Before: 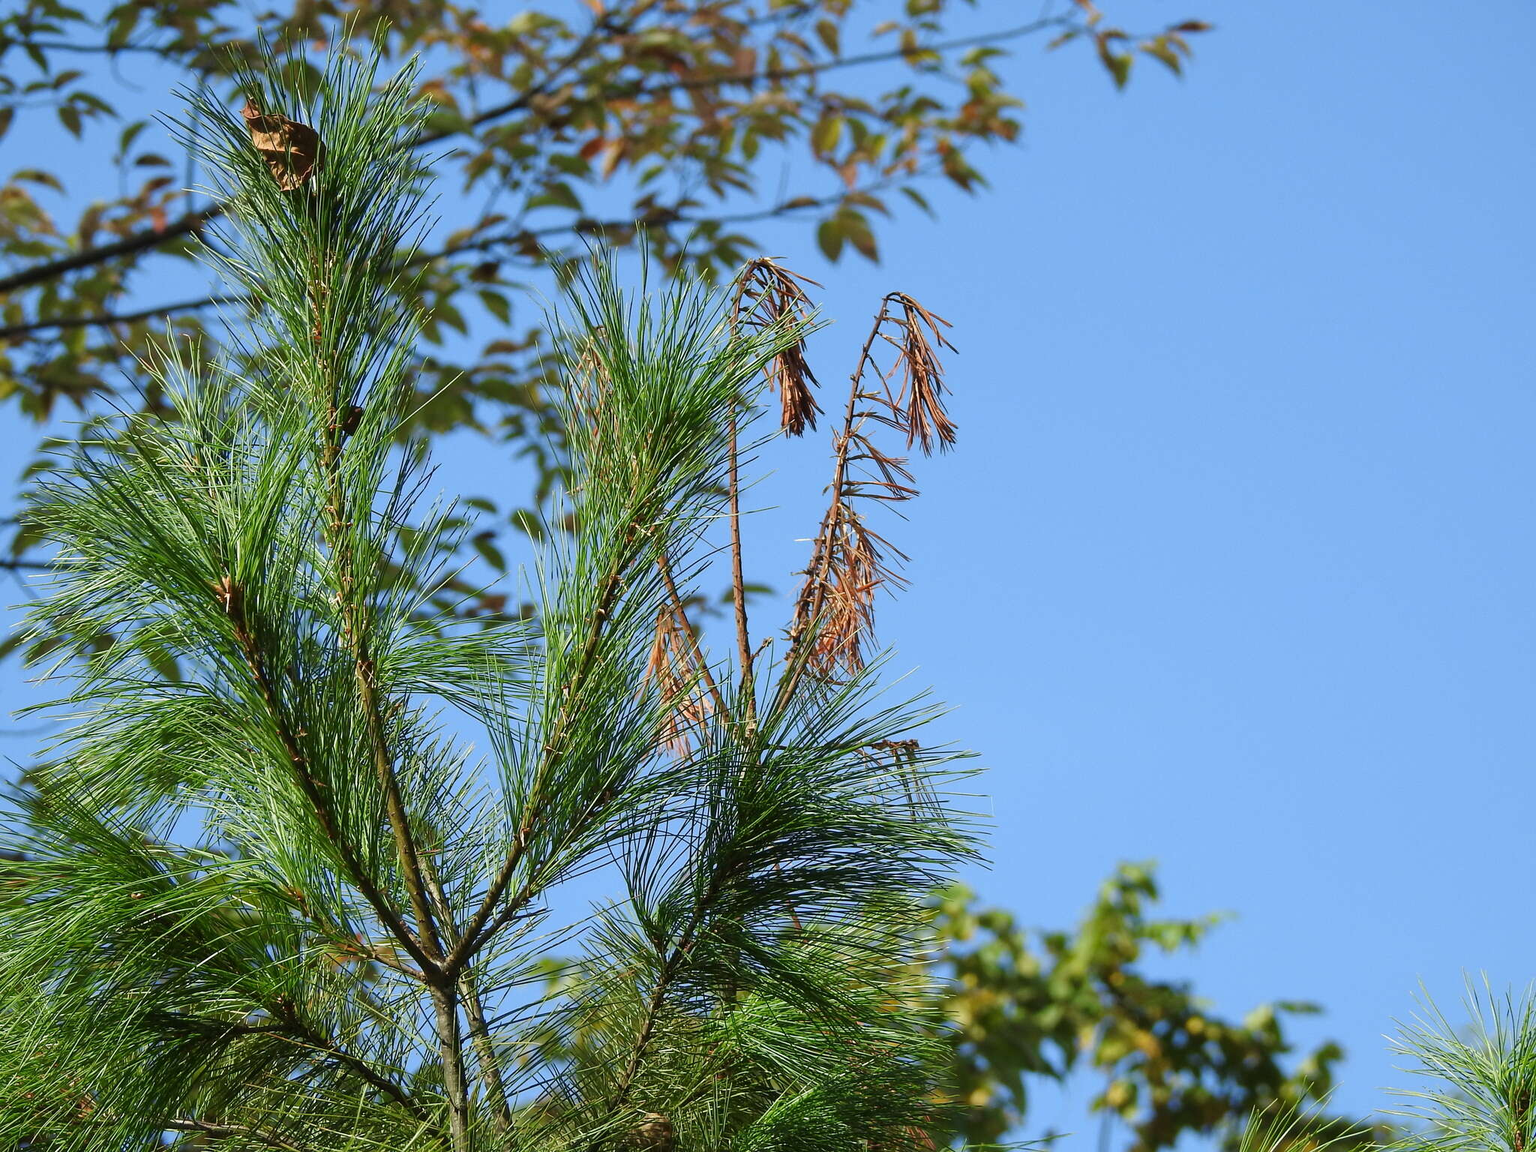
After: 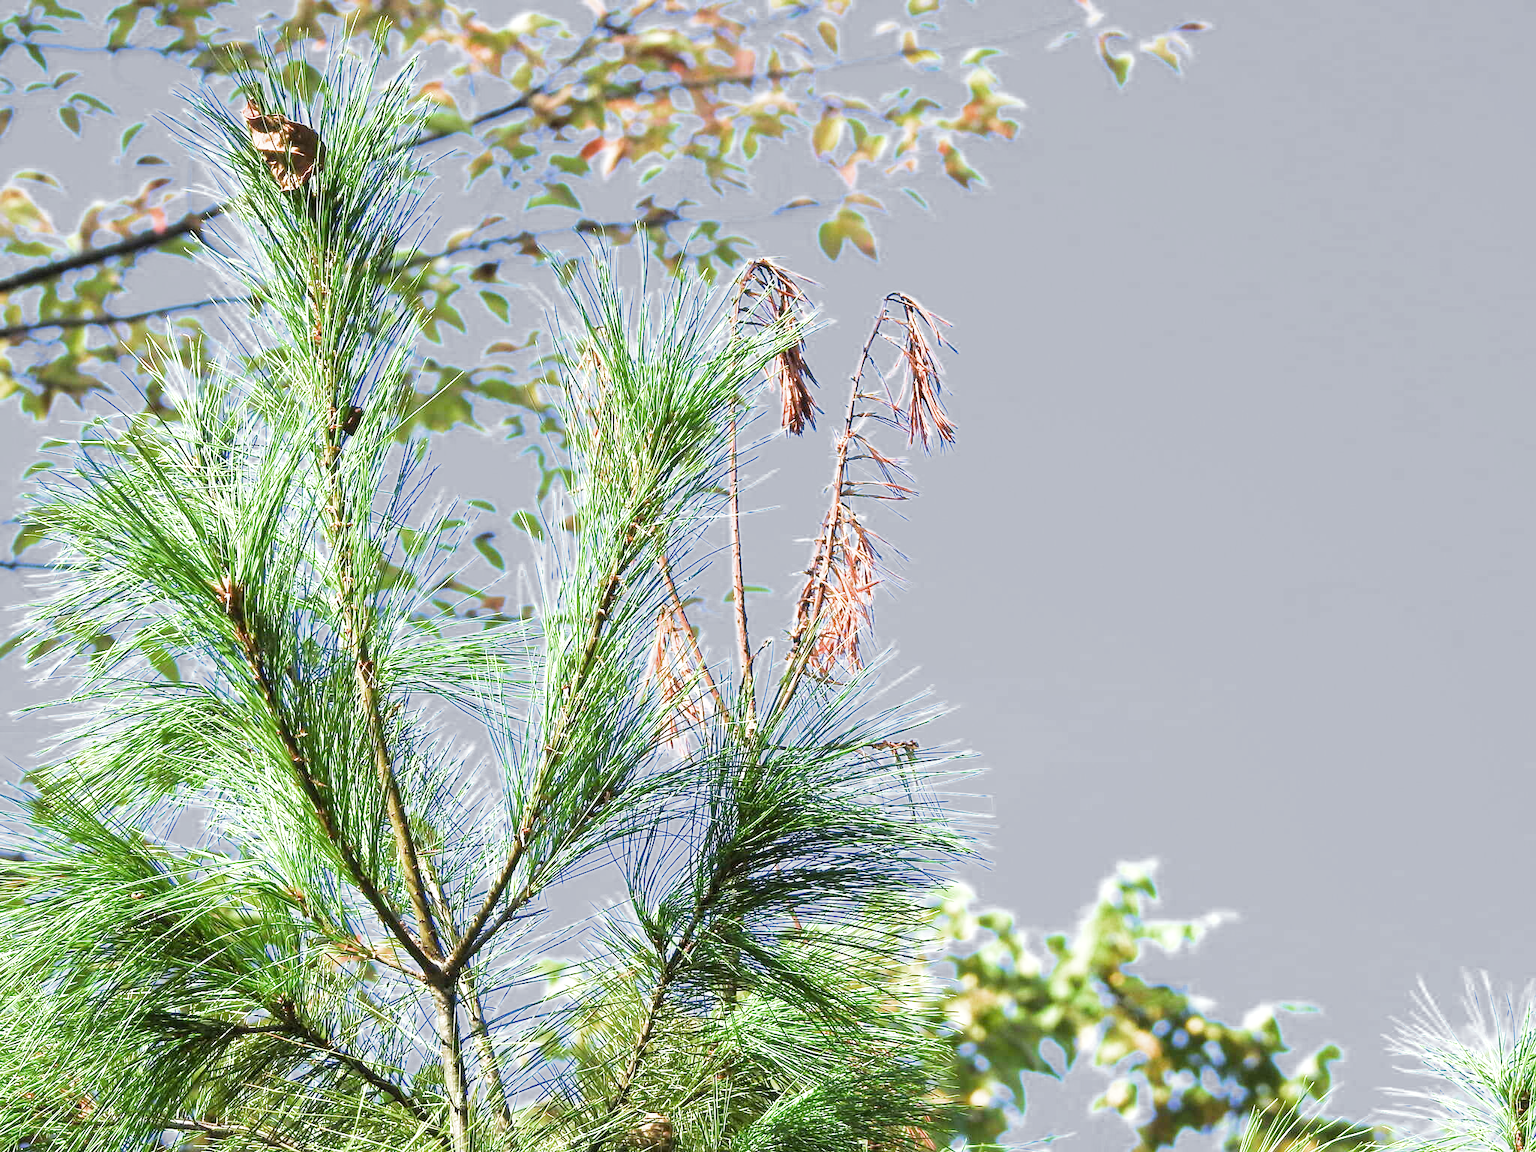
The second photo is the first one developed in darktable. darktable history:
exposure: exposure 1.089 EV, compensate highlight preservation false
filmic rgb: middle gray luminance 9.23%, black relative exposure -10.55 EV, white relative exposure 3.45 EV, threshold 6 EV, target black luminance 0%, hardness 5.98, latitude 59.69%, contrast 1.087, highlights saturation mix 5%, shadows ↔ highlights balance 29.23%, add noise in highlights 0, color science v3 (2019), use custom middle-gray values true, iterations of high-quality reconstruction 0, contrast in highlights soft, enable highlight reconstruction true
white balance: red 1.004, blue 1.096
